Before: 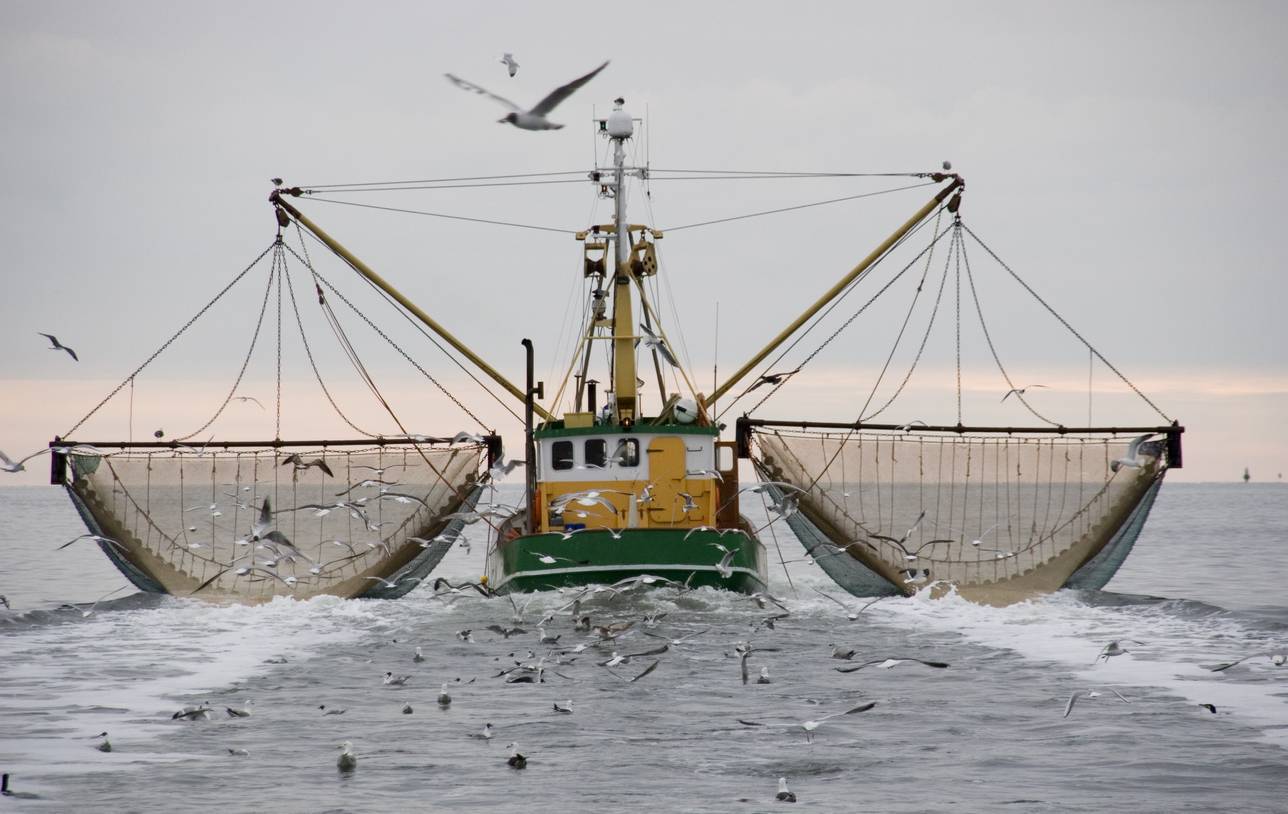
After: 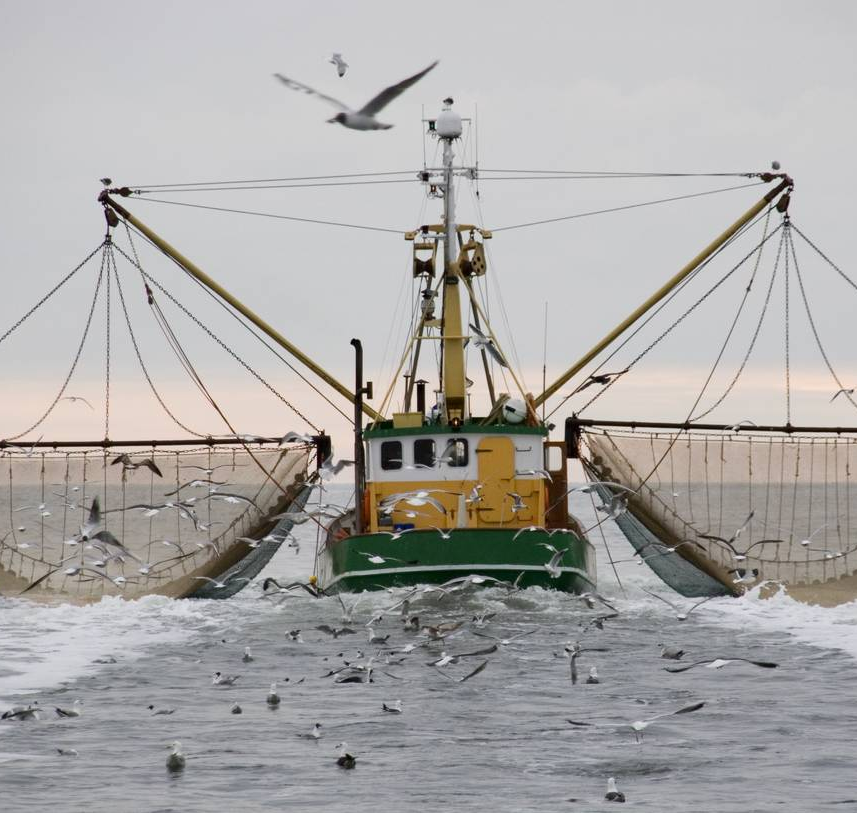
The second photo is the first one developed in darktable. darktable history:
crop and rotate: left 13.334%, right 20.052%
contrast brightness saturation: contrast 0.048
